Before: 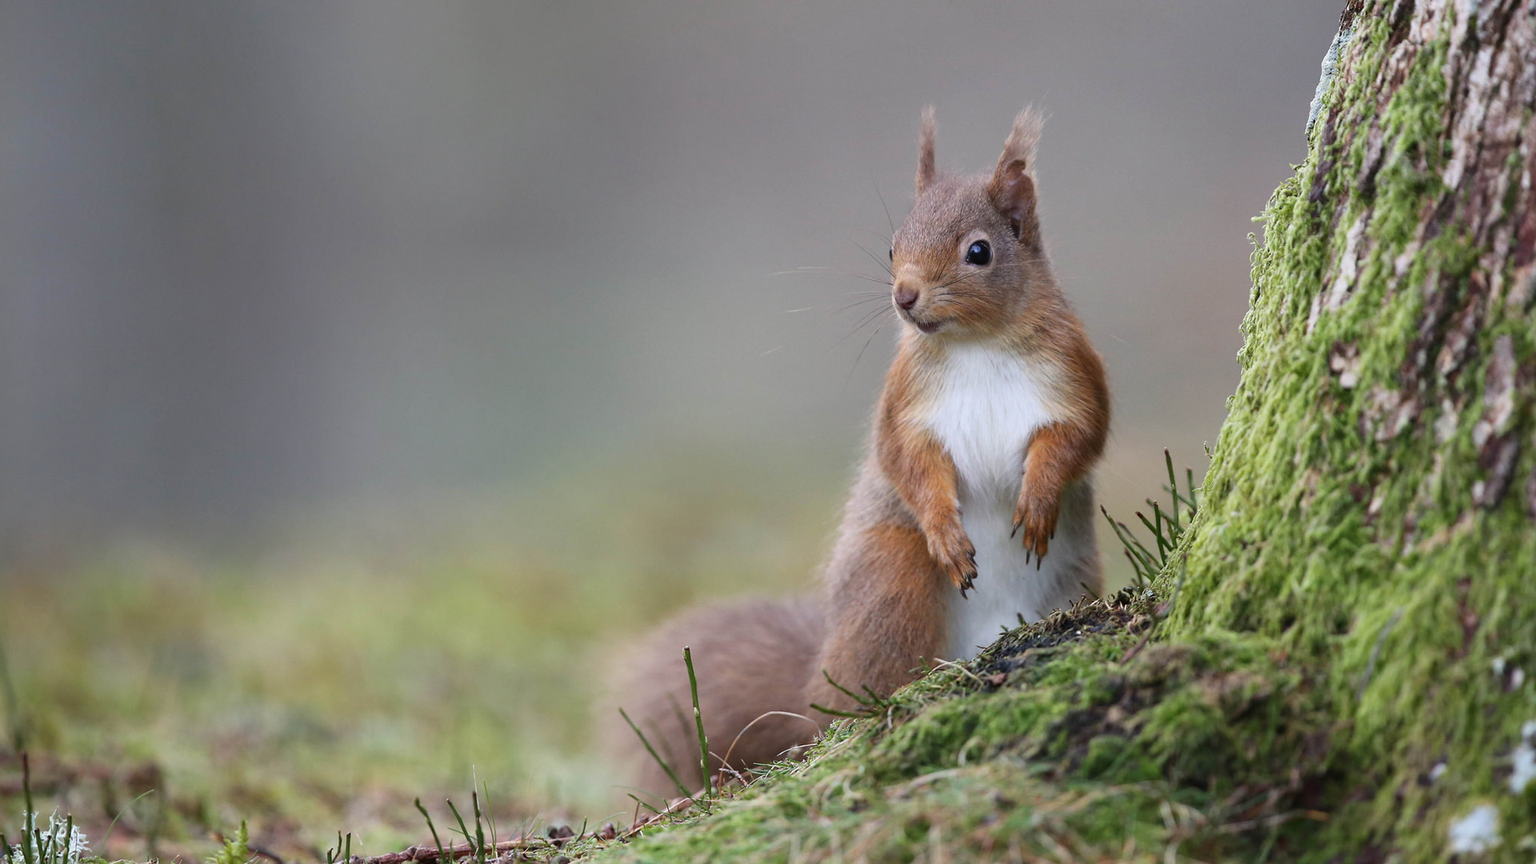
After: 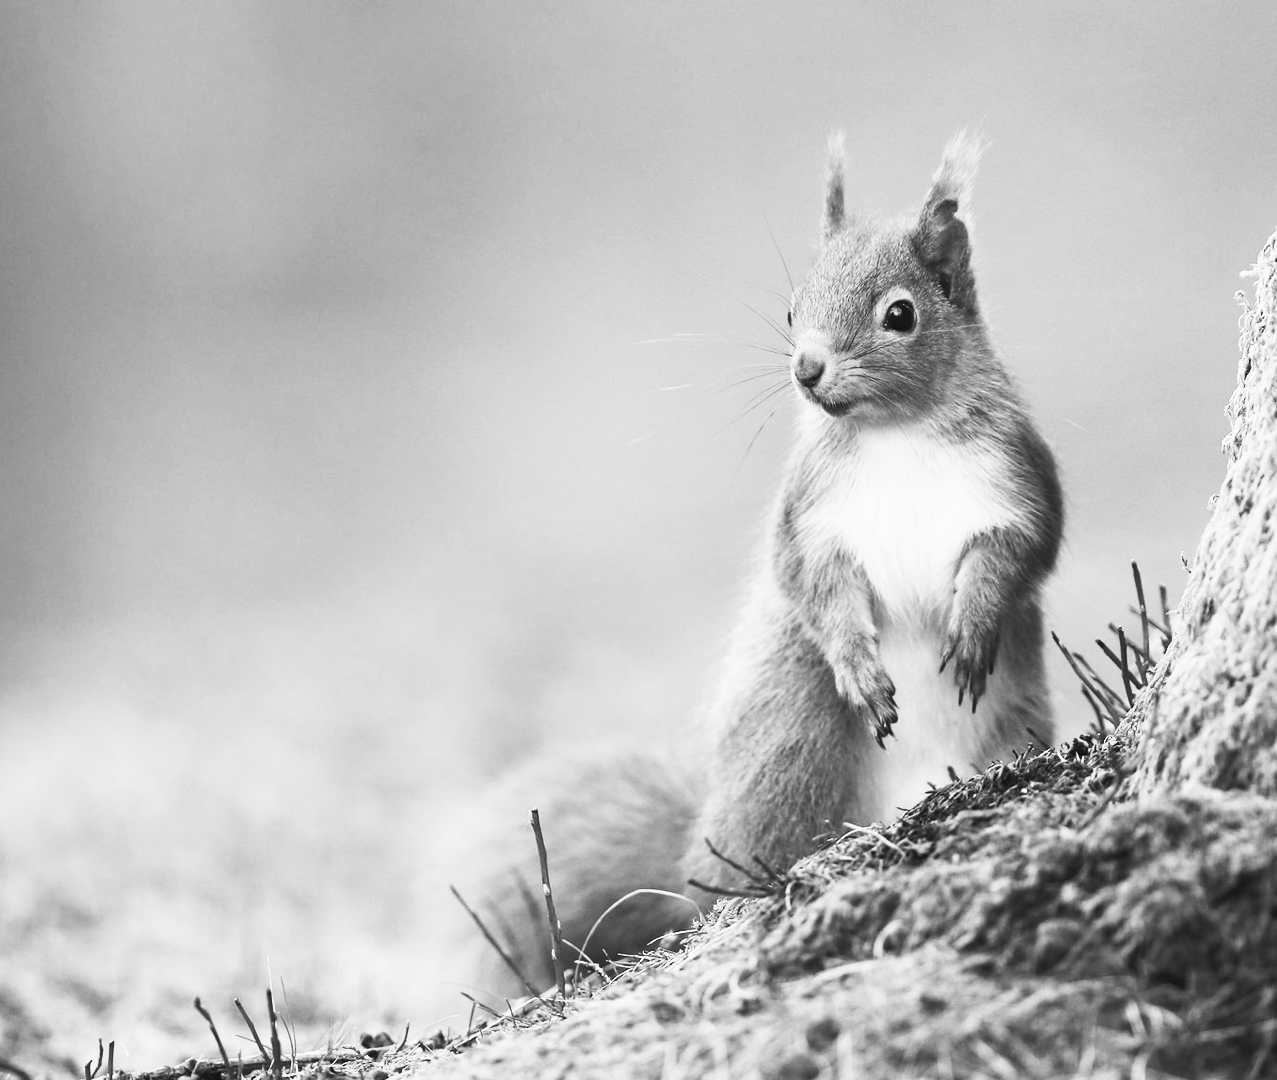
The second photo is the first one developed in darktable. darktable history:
contrast brightness saturation: contrast 0.53, brightness 0.47, saturation -1
crop: left 16.899%, right 16.556%
